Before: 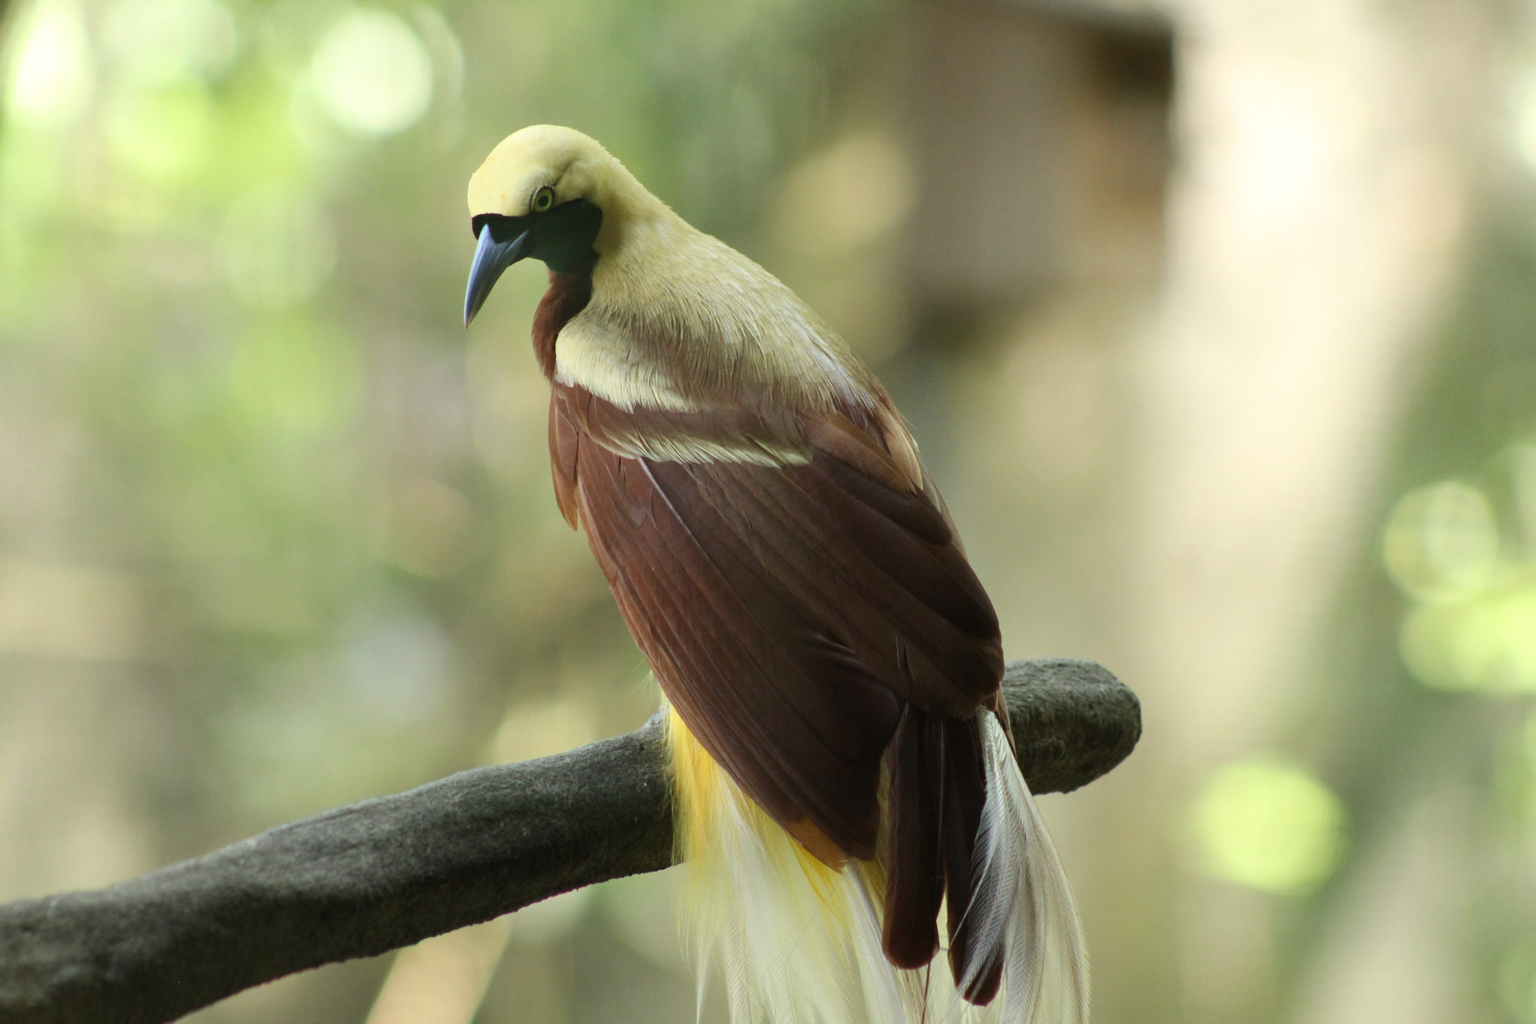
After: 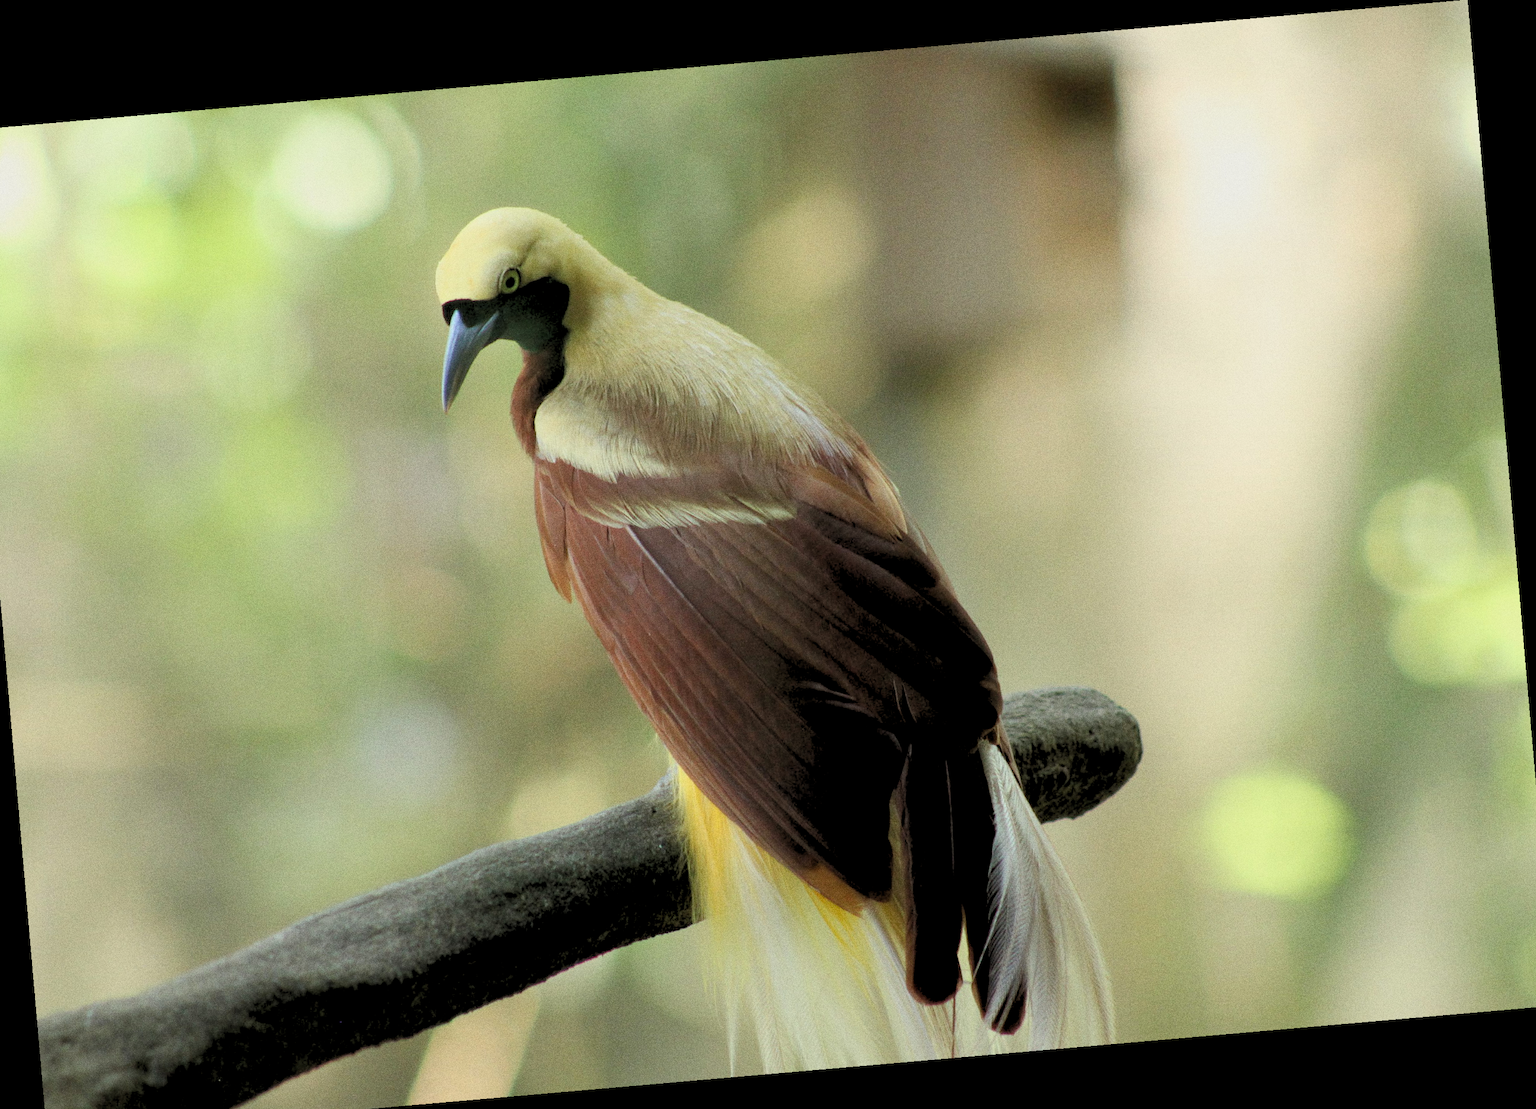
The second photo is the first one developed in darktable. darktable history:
grain: coarseness 0.09 ISO, strength 40%
tone equalizer: on, module defaults
crop and rotate: left 2.536%, right 1.107%, bottom 2.246%
rgb levels: preserve colors sum RGB, levels [[0.038, 0.433, 0.934], [0, 0.5, 1], [0, 0.5, 1]]
rotate and perspective: rotation -4.98°, automatic cropping off
